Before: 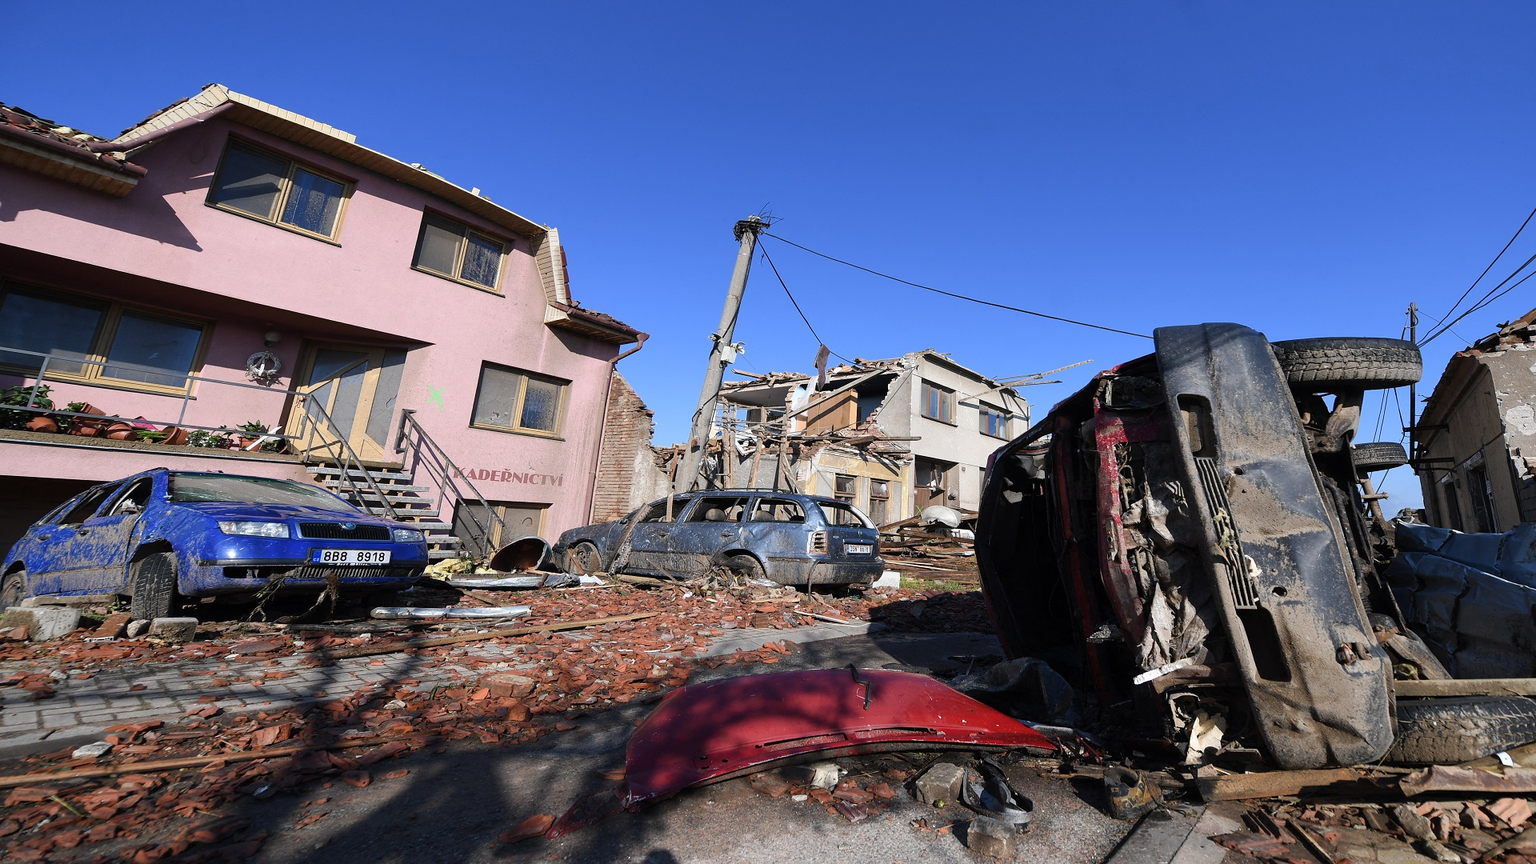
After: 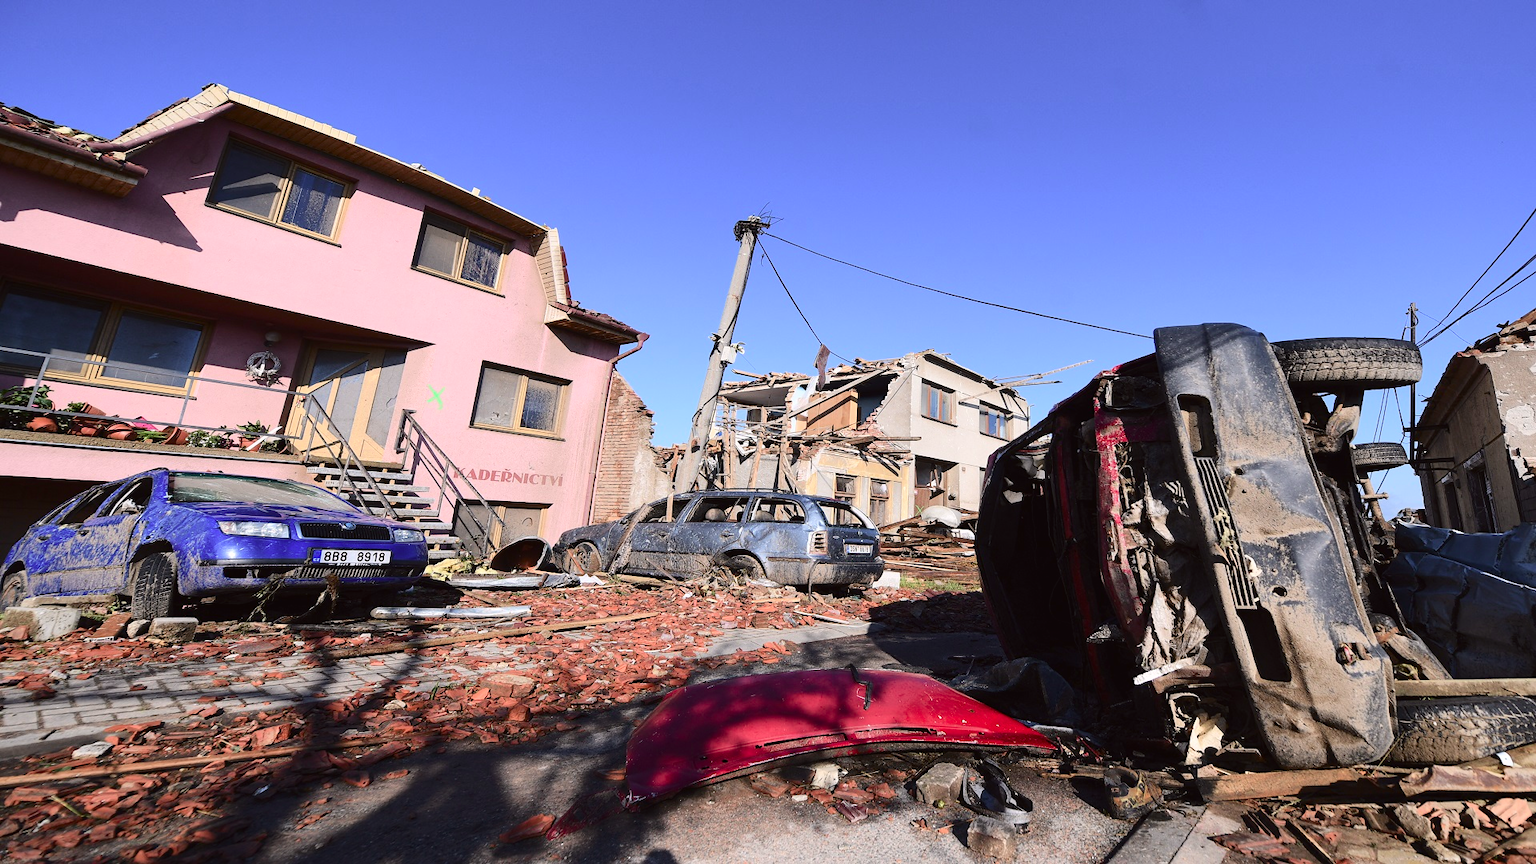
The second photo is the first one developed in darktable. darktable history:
local contrast: mode bilateral grid, contrast 20, coarseness 50, detail 101%, midtone range 0.2
exposure: black level correction 0.001, exposure 0.499 EV, compensate highlight preservation false
tone curve: curves: ch0 [(0, 0.019) (0.204, 0.162) (0.491, 0.519) (0.748, 0.765) (1, 0.919)]; ch1 [(0, 0) (0.179, 0.173) (0.322, 0.32) (0.442, 0.447) (0.496, 0.504) (0.566, 0.585) (0.761, 0.803) (1, 1)]; ch2 [(0, 0) (0.434, 0.447) (0.483, 0.487) (0.555, 0.563) (0.697, 0.68) (1, 1)], color space Lab, independent channels, preserve colors none
